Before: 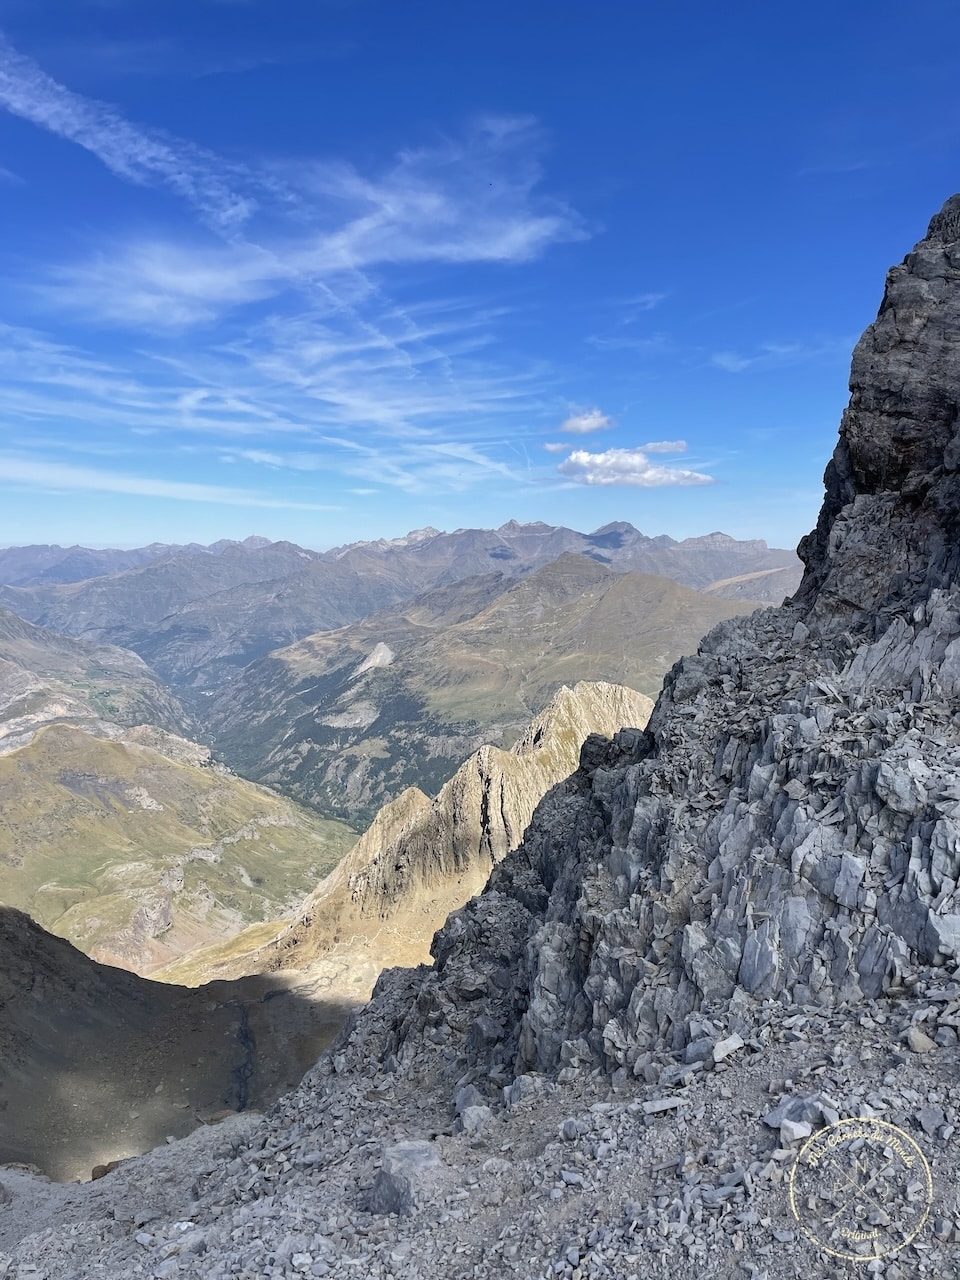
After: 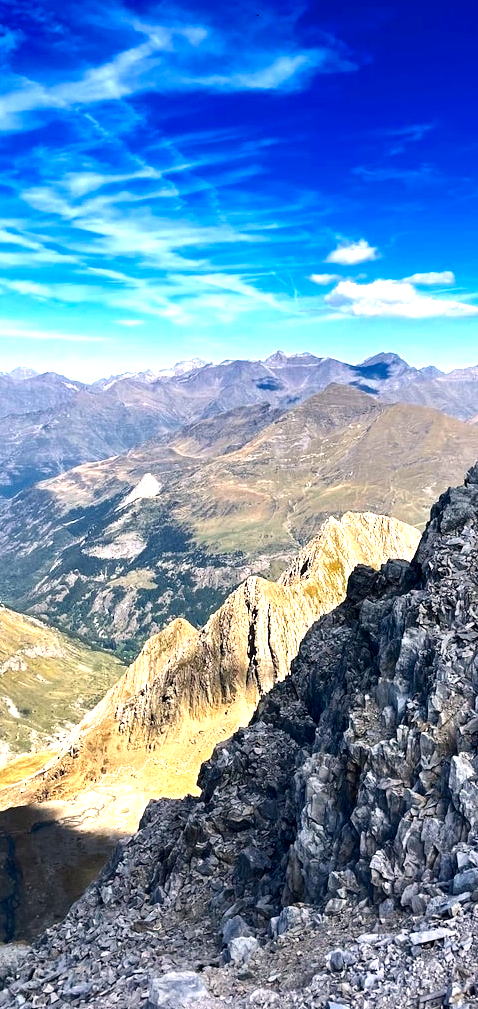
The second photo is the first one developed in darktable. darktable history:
exposure: exposure 0.751 EV, compensate highlight preservation false
color balance rgb: highlights gain › chroma 1.571%, highlights gain › hue 56.72°, perceptual saturation grading › global saturation 25.559%, perceptual brilliance grading › highlights 13.489%, perceptual brilliance grading › mid-tones 8.366%, perceptual brilliance grading › shadows -17.688%, saturation formula JzAzBz (2021)
contrast brightness saturation: contrast 0.096, brightness -0.273, saturation 0.146
crop and rotate: angle 0.017°, left 24.268%, top 13.25%, right 25.918%, bottom 7.852%
